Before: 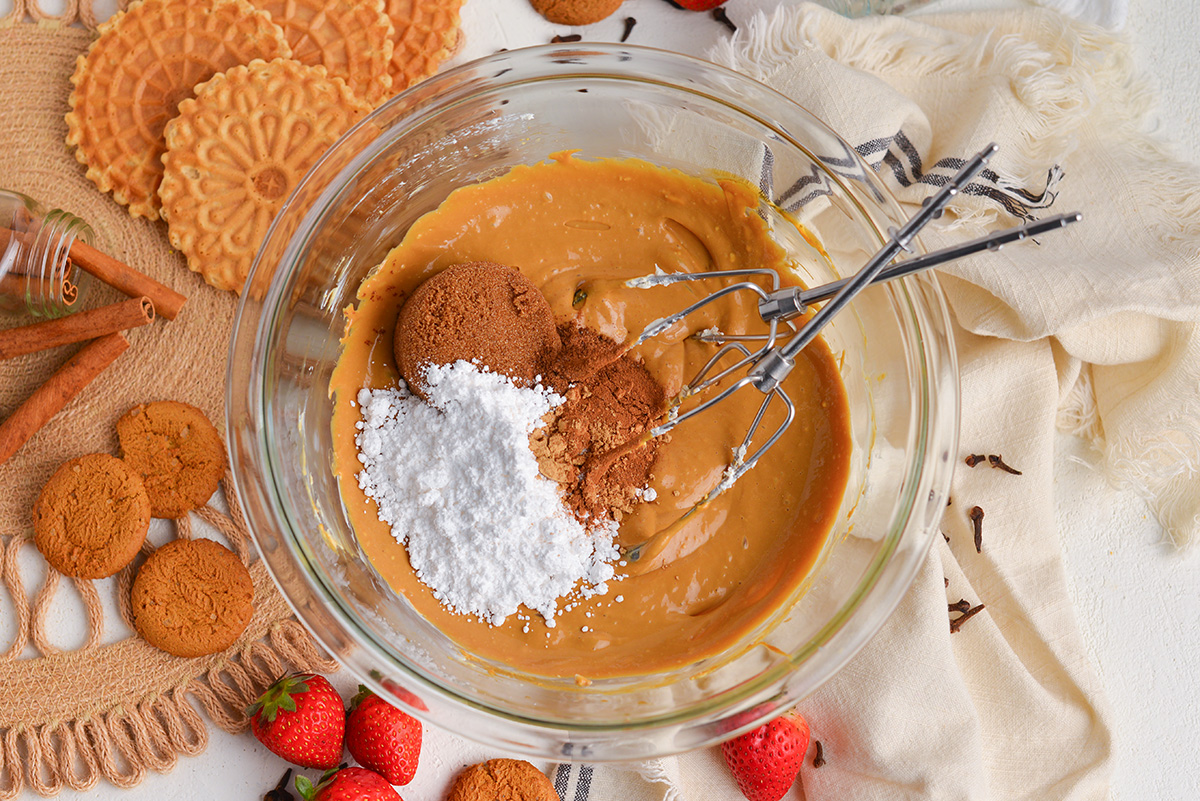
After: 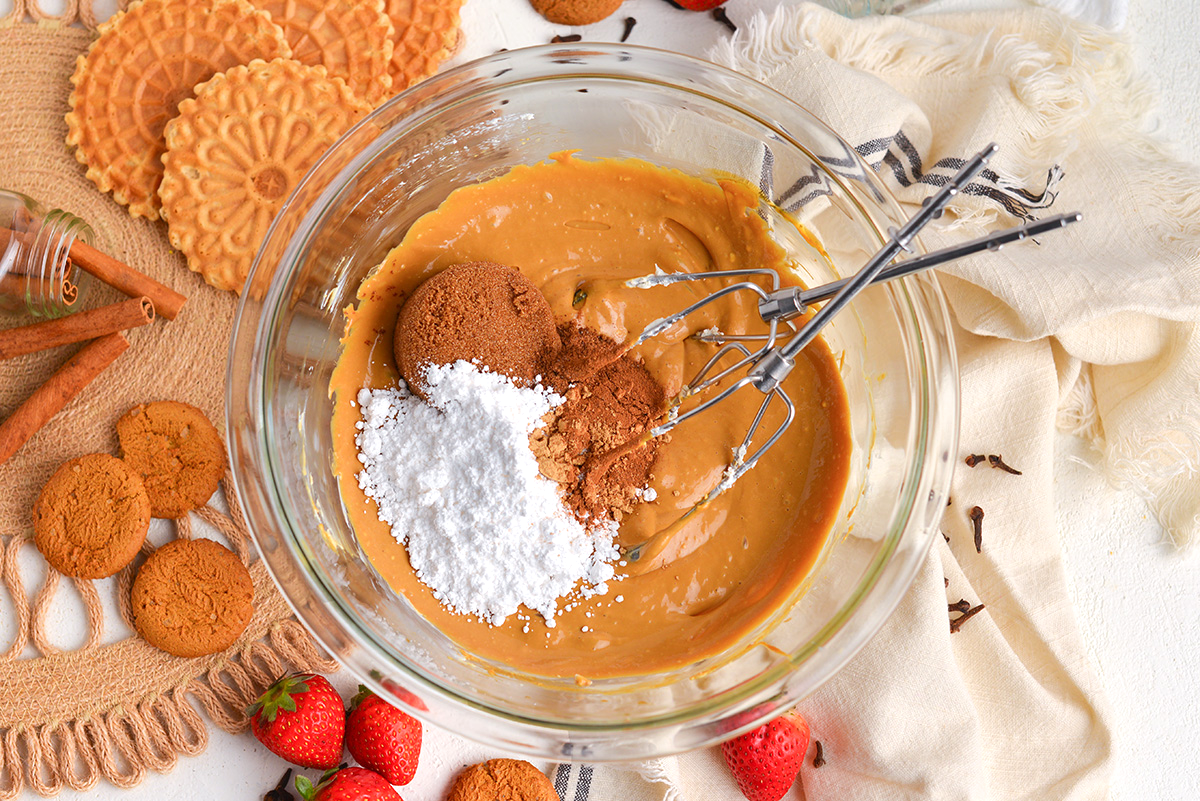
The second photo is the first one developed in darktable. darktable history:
exposure: exposure -0.043 EV, compensate exposure bias true, compensate highlight preservation false
